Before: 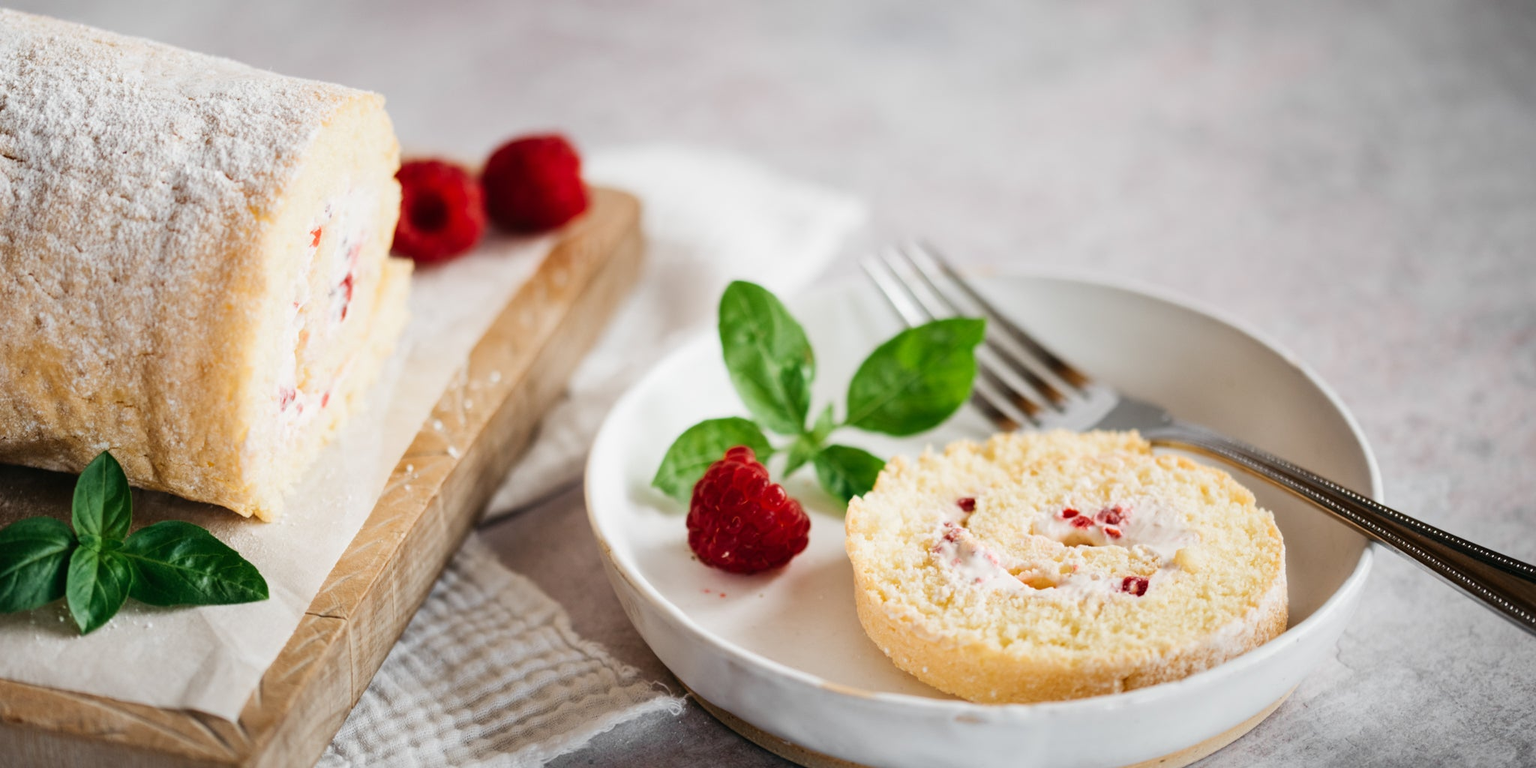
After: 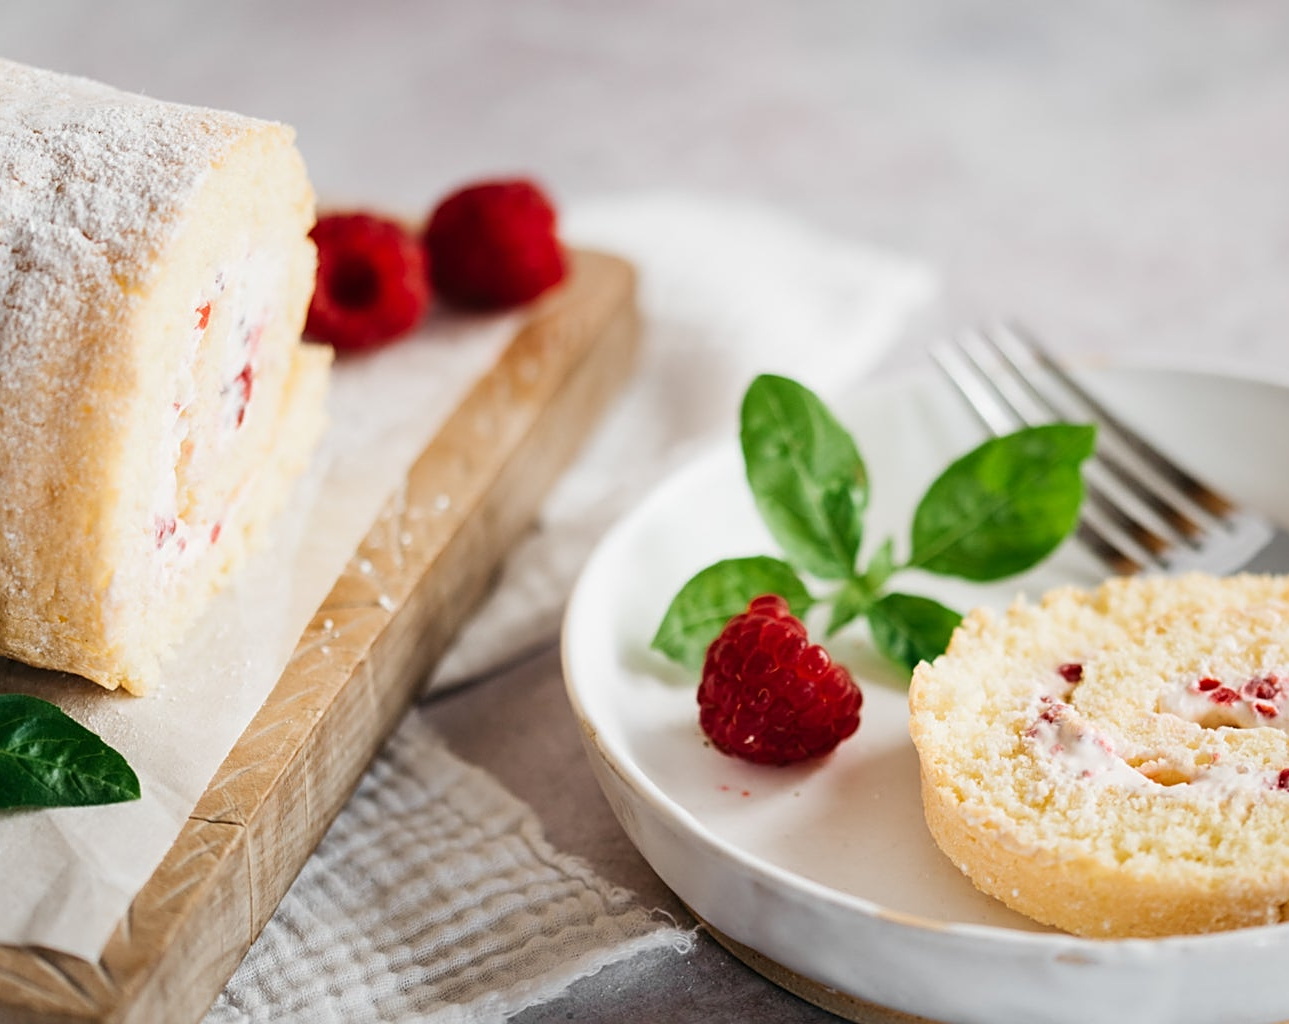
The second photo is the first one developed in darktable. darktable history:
sharpen: on, module defaults
crop: left 10.645%, right 26.414%
